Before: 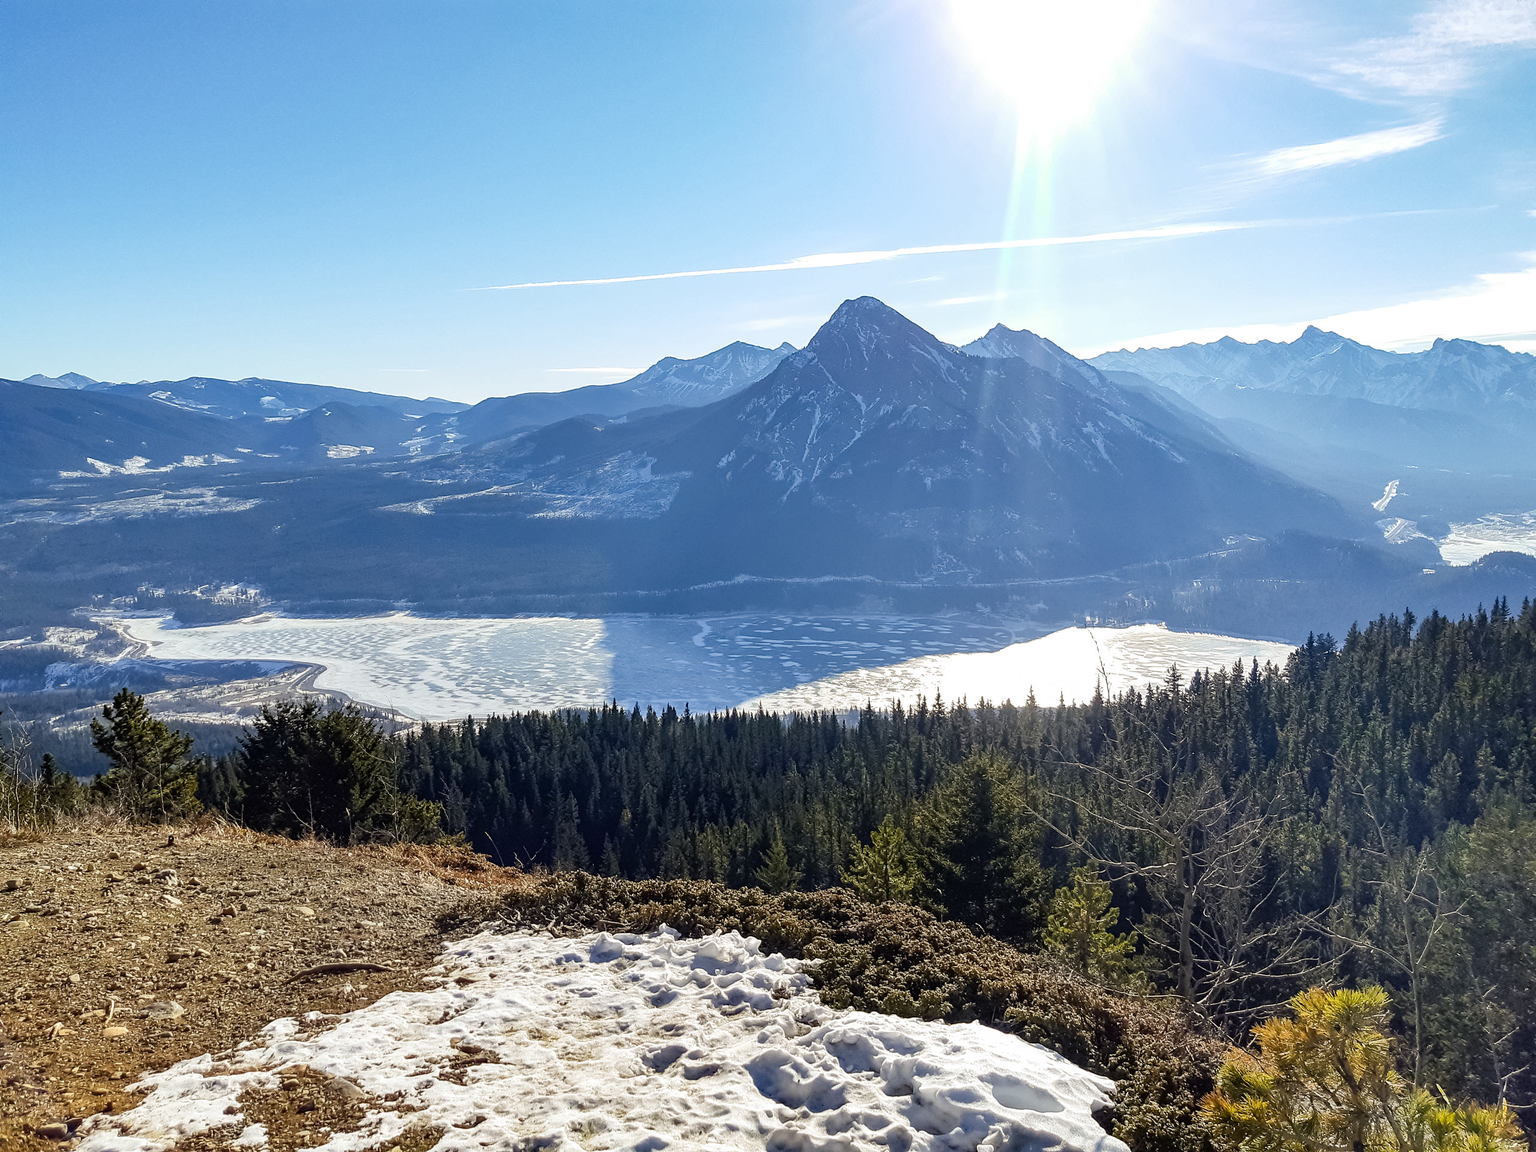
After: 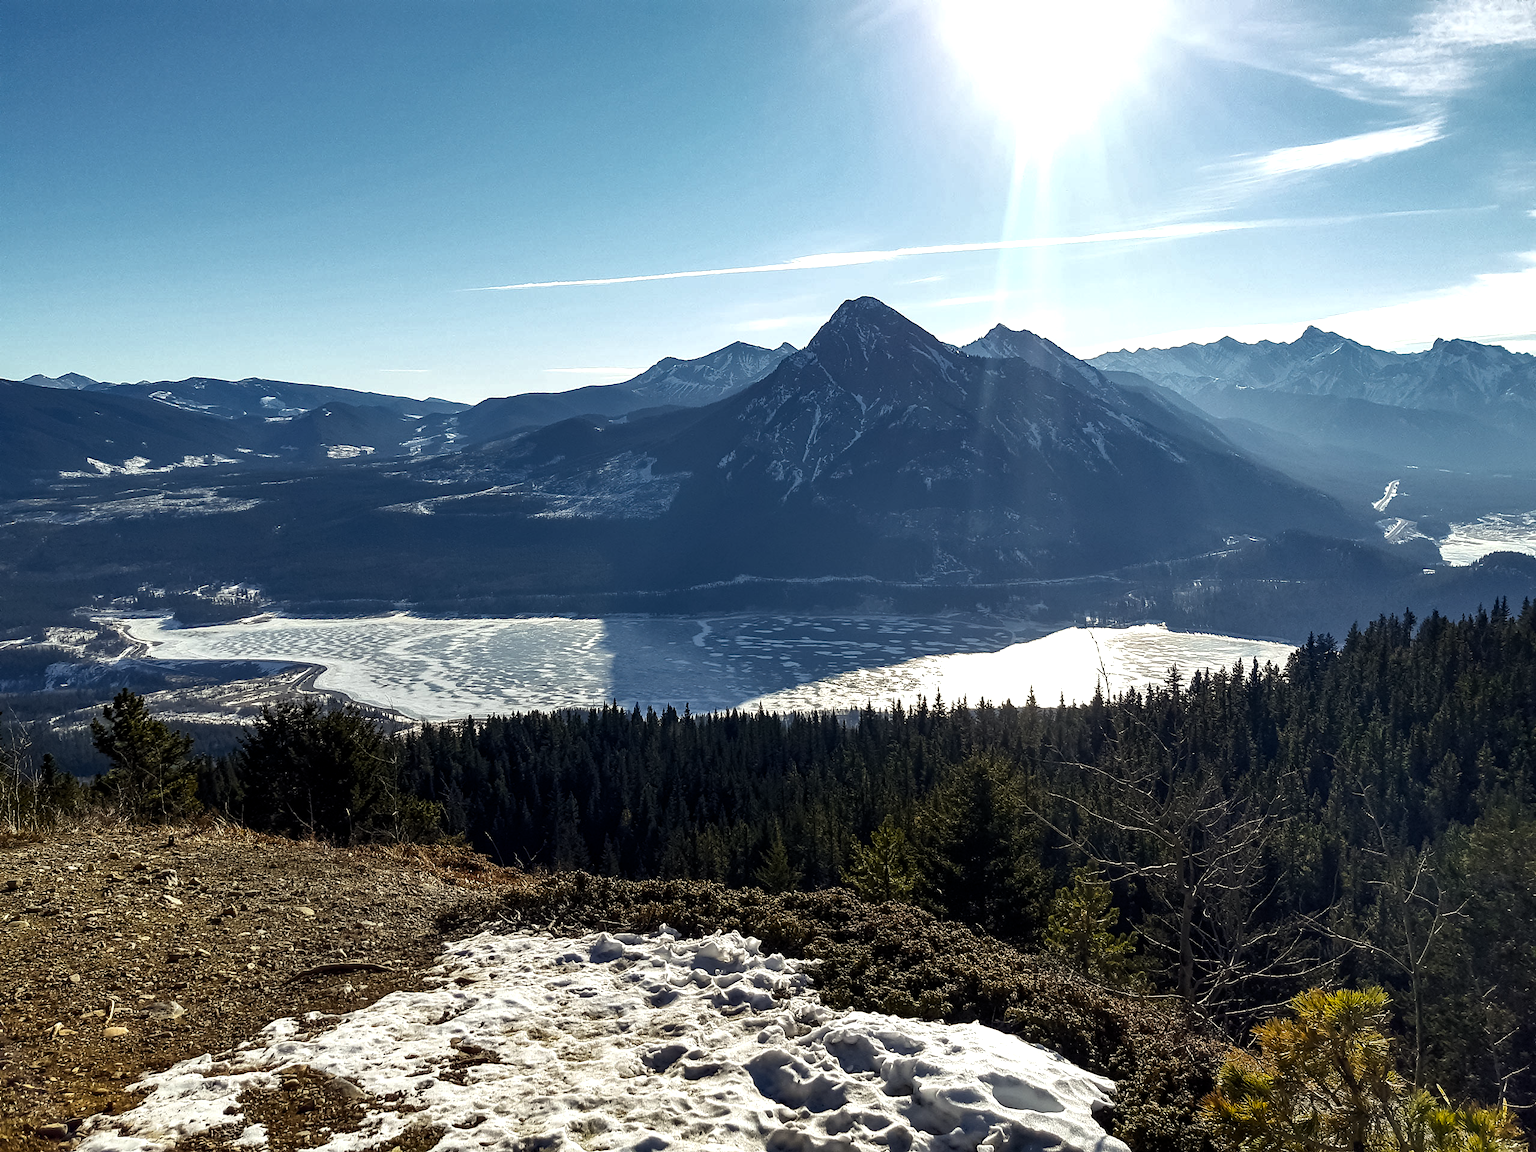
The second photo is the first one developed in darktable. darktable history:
base curve: curves: ch0 [(0, 0) (0.595, 0.418) (1, 1)]
color balance rgb: highlights gain › luminance 6.404%, highlights gain › chroma 1.313%, highlights gain › hue 92.98°, global offset › luminance -0.242%, linear chroma grading › global chroma 0.566%, perceptual saturation grading › global saturation 11.626%, perceptual brilliance grading › highlights 3.15%, perceptual brilliance grading › mid-tones -18.79%, perceptual brilliance grading › shadows -41.679%
